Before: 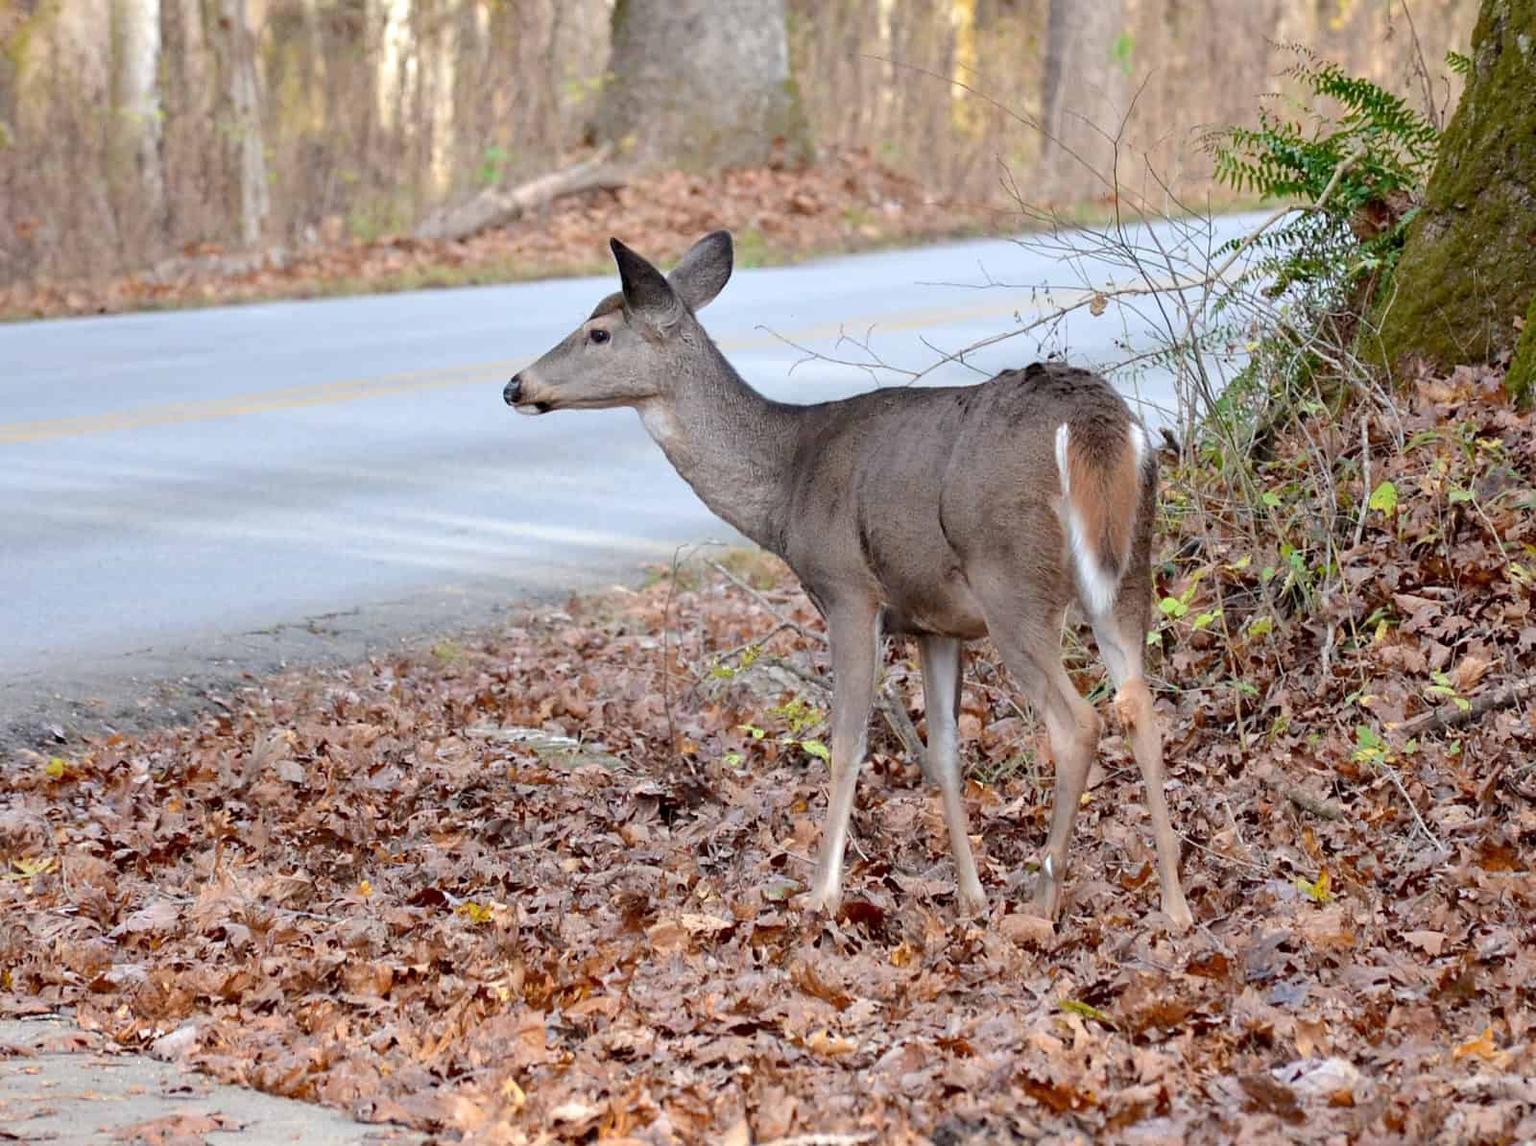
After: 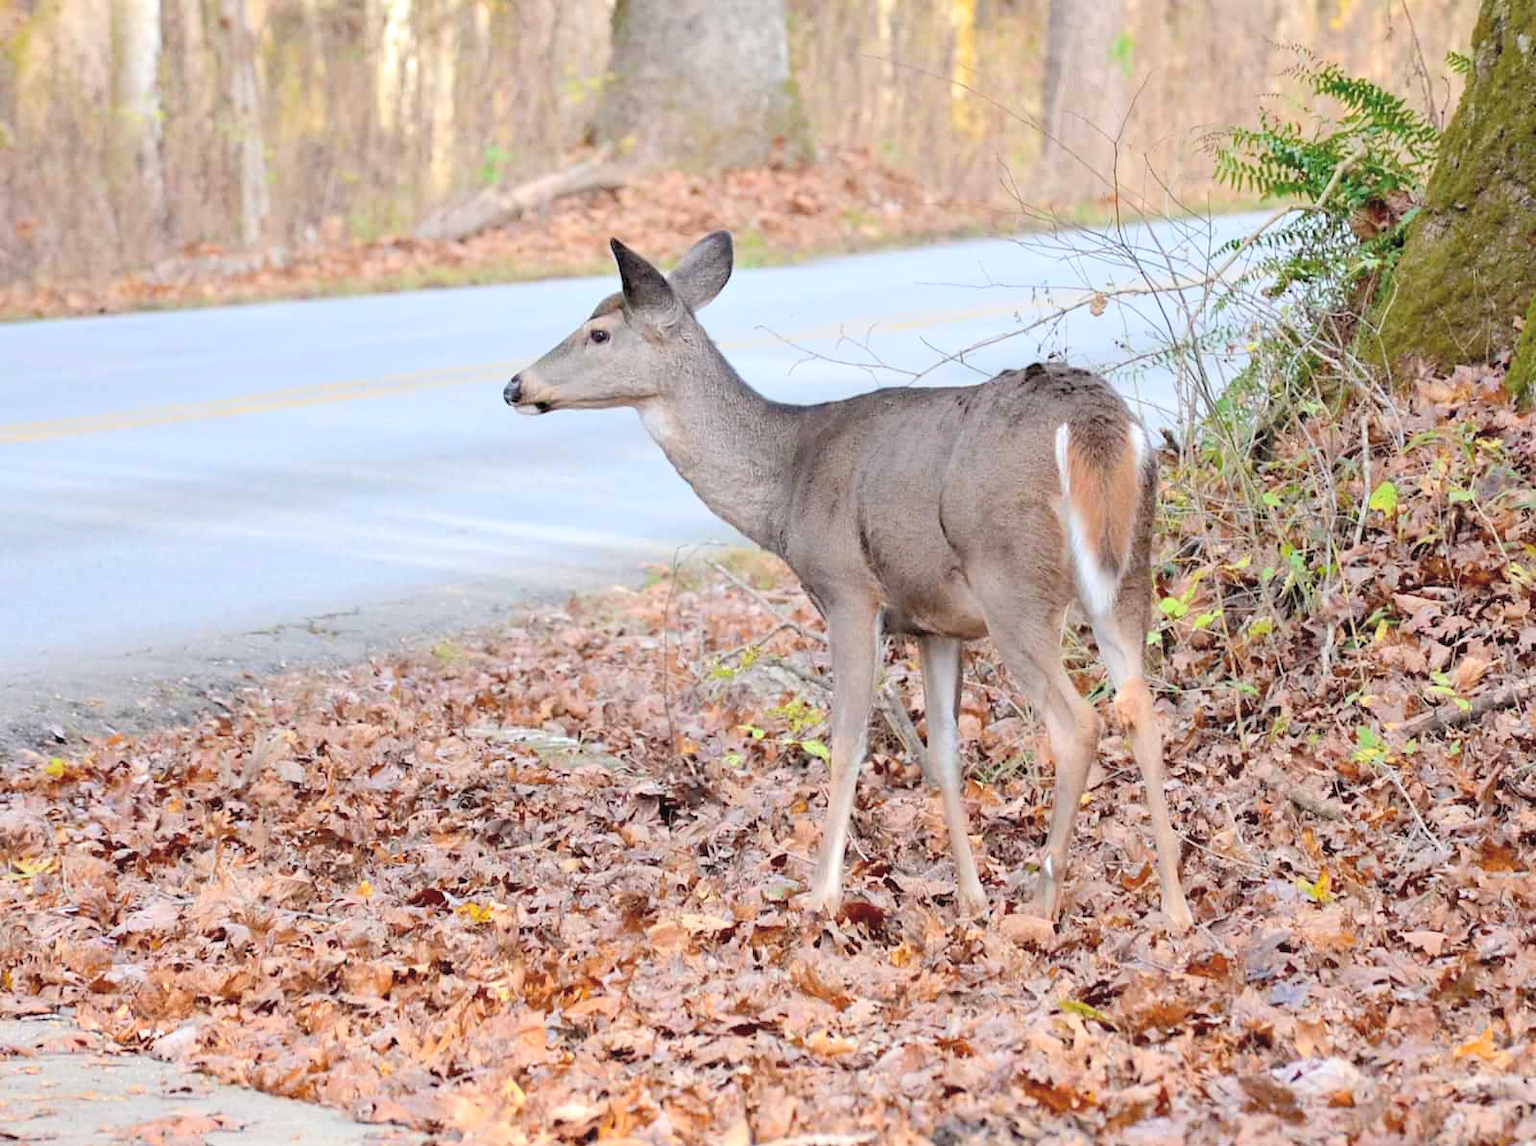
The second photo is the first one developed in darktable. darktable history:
contrast brightness saturation: contrast 0.101, brightness 0.304, saturation 0.137
